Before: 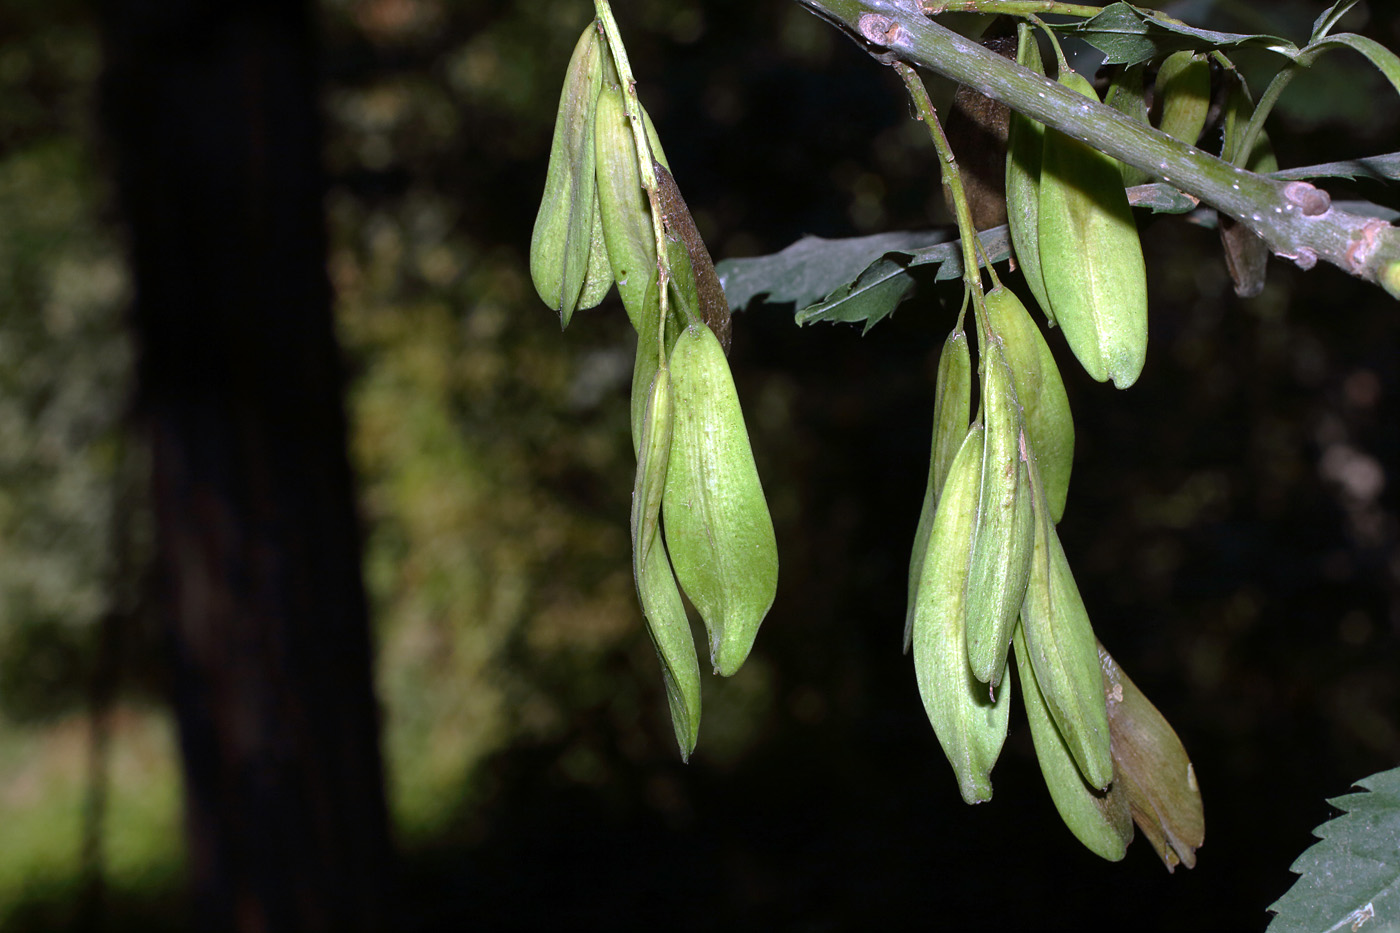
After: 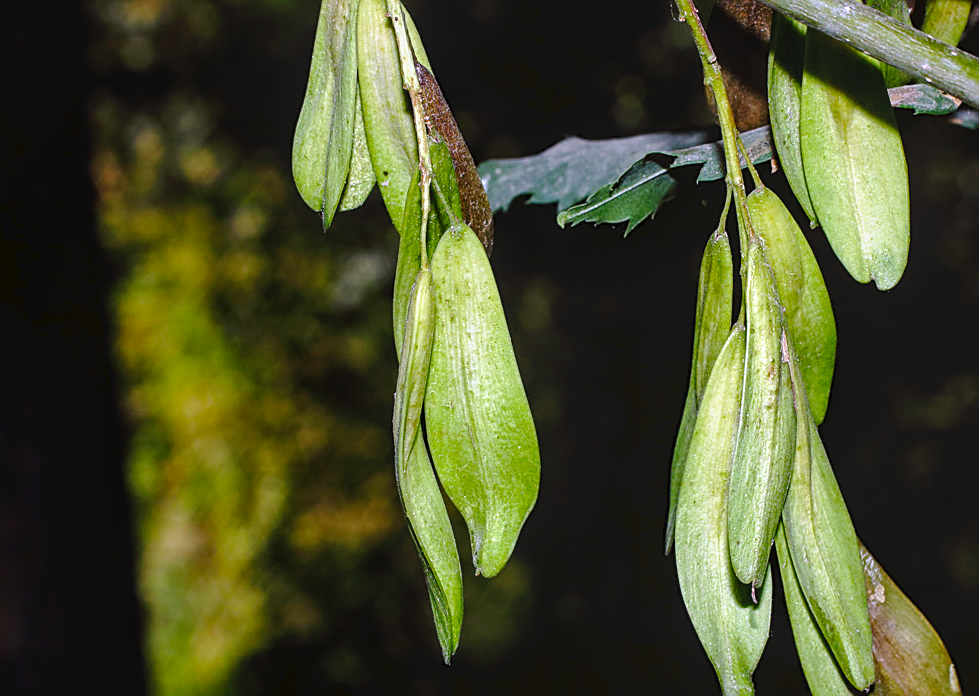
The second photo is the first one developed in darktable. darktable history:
local contrast: on, module defaults
contrast brightness saturation: saturation -0.042
shadows and highlights: shadows 25.42, highlights -25.99
sharpen: amount 0.494
color balance rgb: perceptual saturation grading › global saturation 20%, perceptual saturation grading › highlights -14.182%, perceptual saturation grading › shadows 49.581%, global vibrance 9.365%
crop and rotate: left 17.071%, top 10.71%, right 12.998%, bottom 14.632%
tone curve: curves: ch0 [(0, 0) (0.003, 0.031) (0.011, 0.033) (0.025, 0.036) (0.044, 0.045) (0.069, 0.06) (0.1, 0.079) (0.136, 0.109) (0.177, 0.15) (0.224, 0.192) (0.277, 0.262) (0.335, 0.347) (0.399, 0.433) (0.468, 0.528) (0.543, 0.624) (0.623, 0.705) (0.709, 0.788) (0.801, 0.865) (0.898, 0.933) (1, 1)], preserve colors none
